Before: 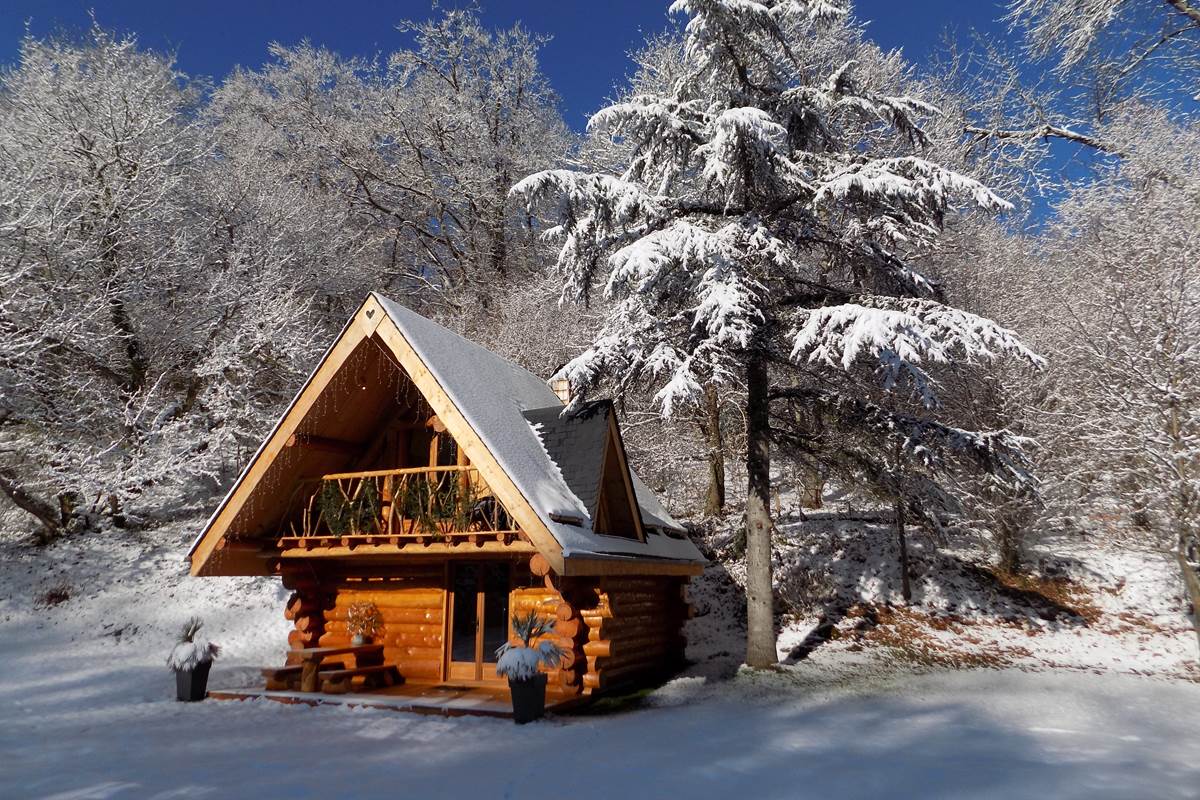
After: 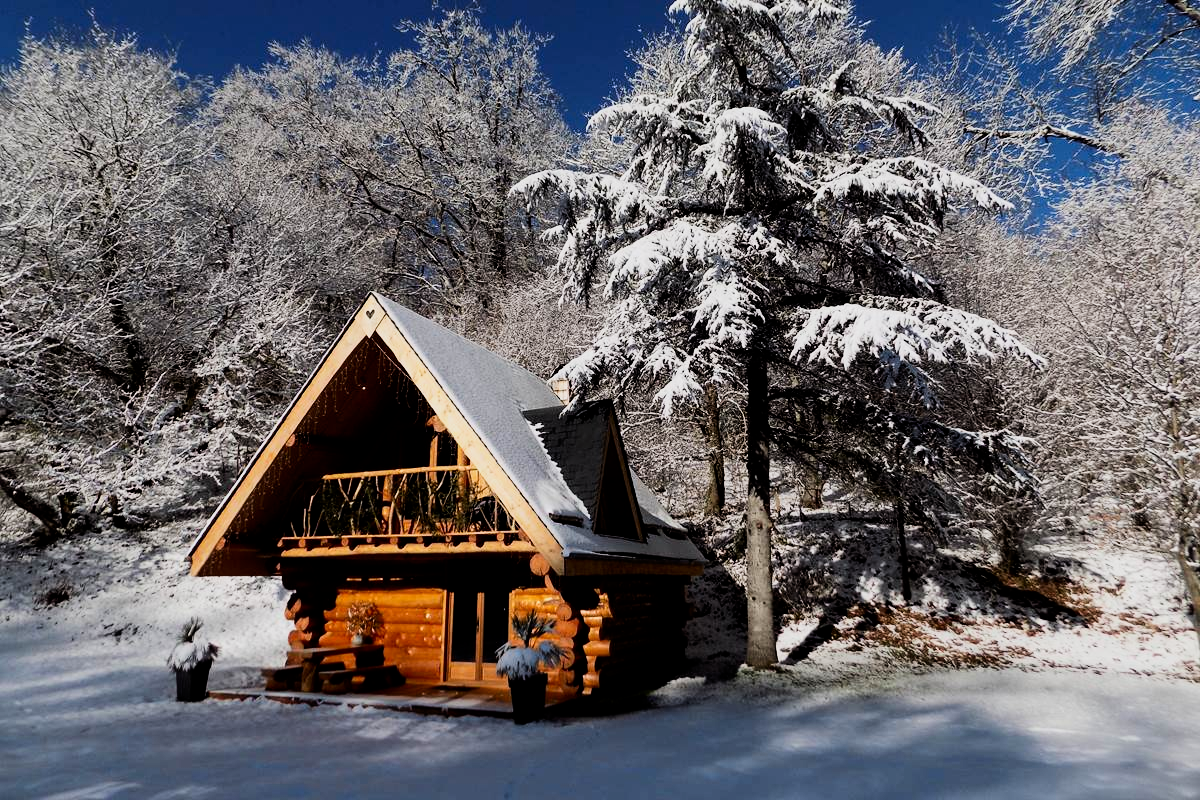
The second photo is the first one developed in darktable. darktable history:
contrast brightness saturation: contrast 0.15, brightness -0.01, saturation 0.1
filmic rgb: black relative exposure -5 EV, hardness 2.88, contrast 1.3, highlights saturation mix -30%
